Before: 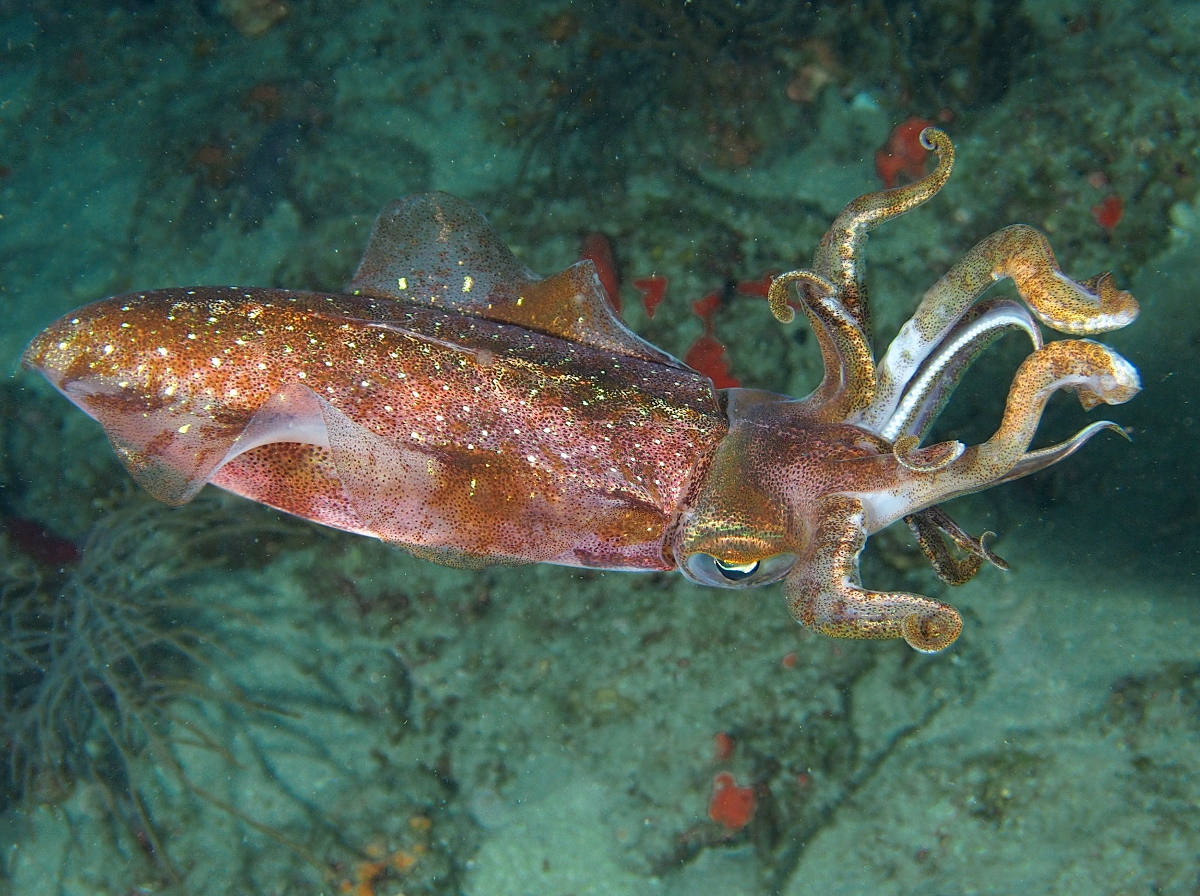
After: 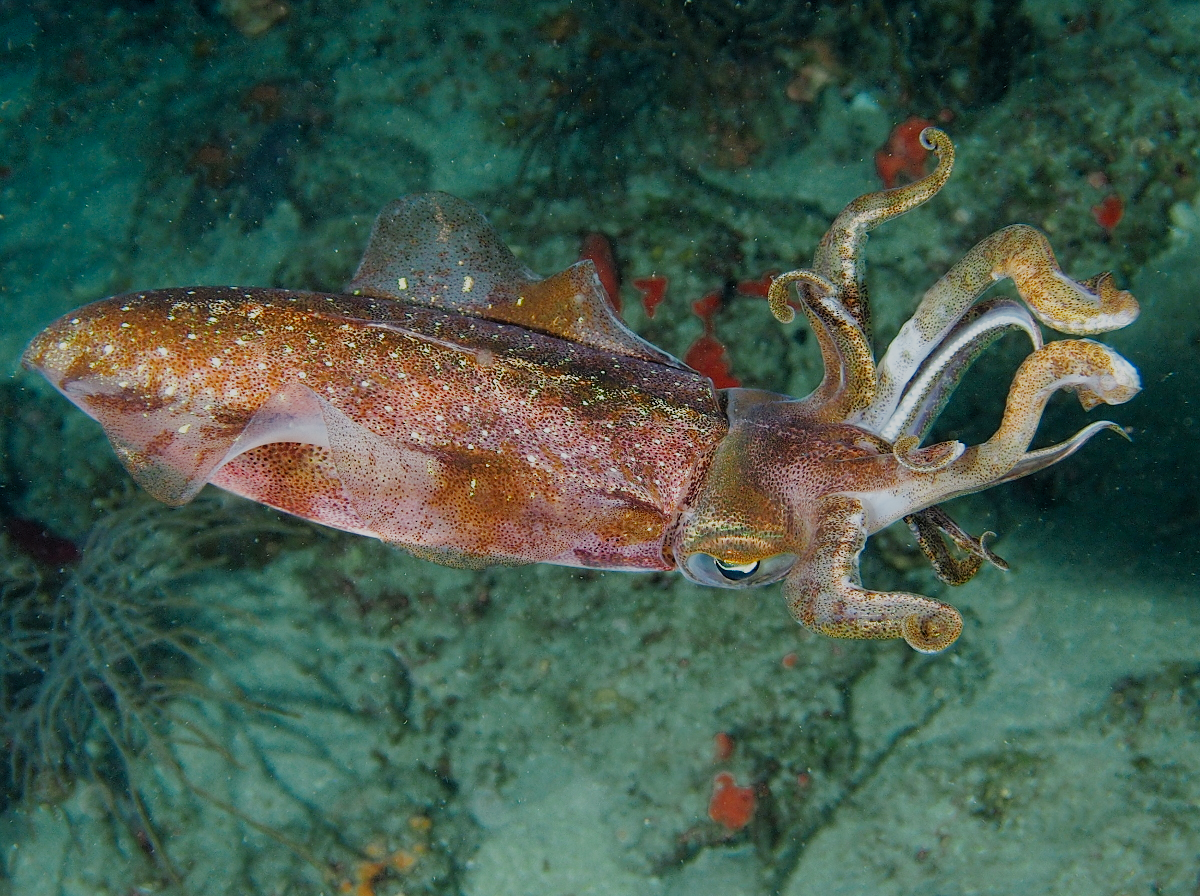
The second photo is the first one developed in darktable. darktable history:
filmic rgb: black relative exposure -7.21 EV, white relative exposure 5.38 EV, hardness 3.03, preserve chrominance no, color science v4 (2020), type of noise poissonian
